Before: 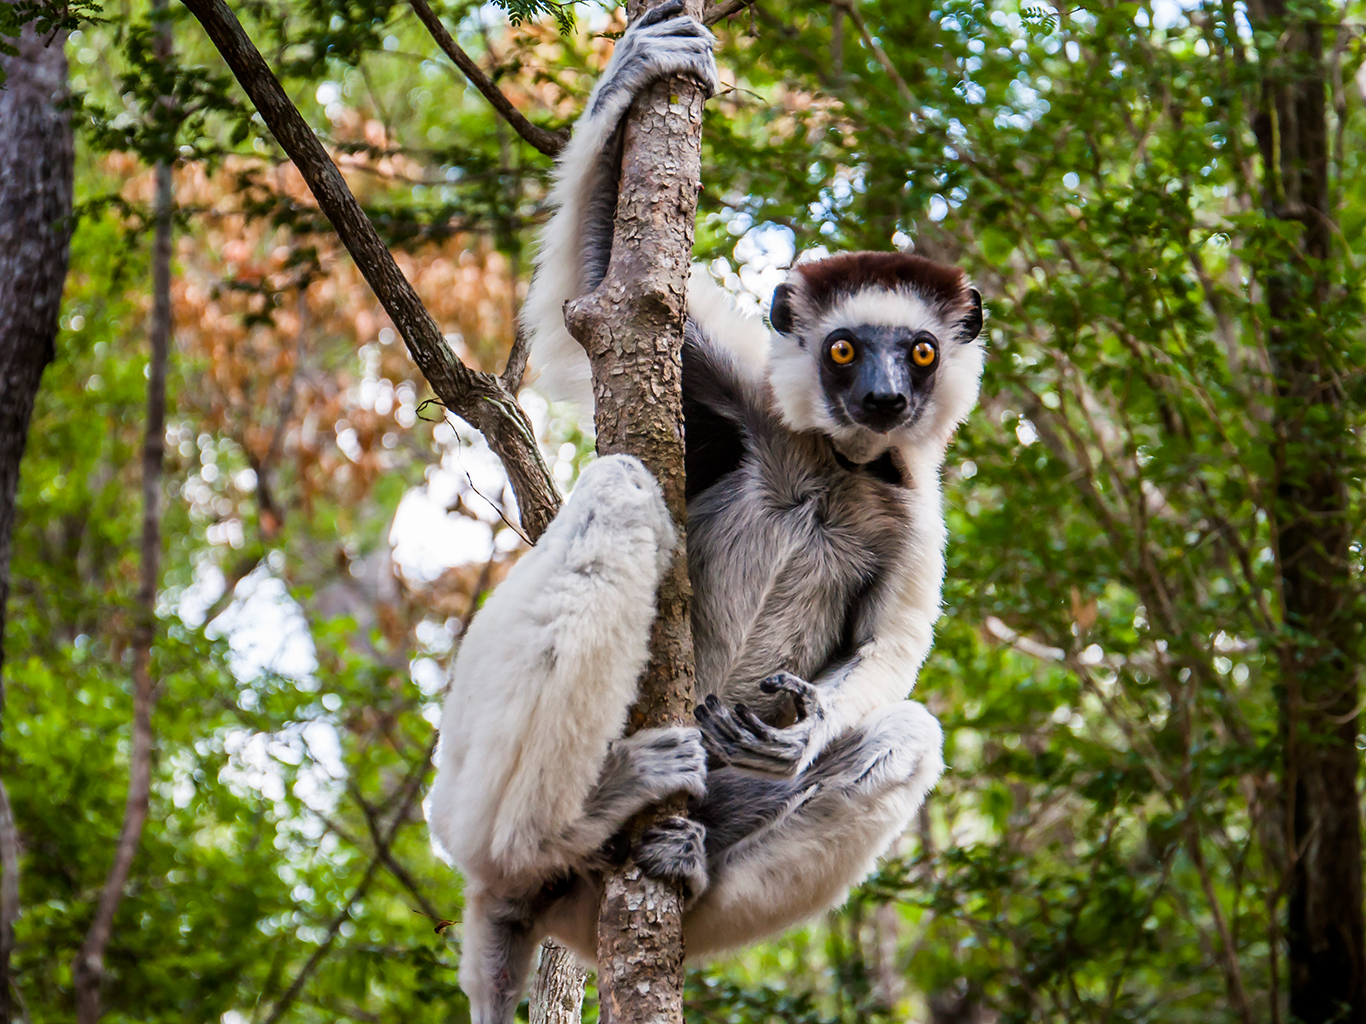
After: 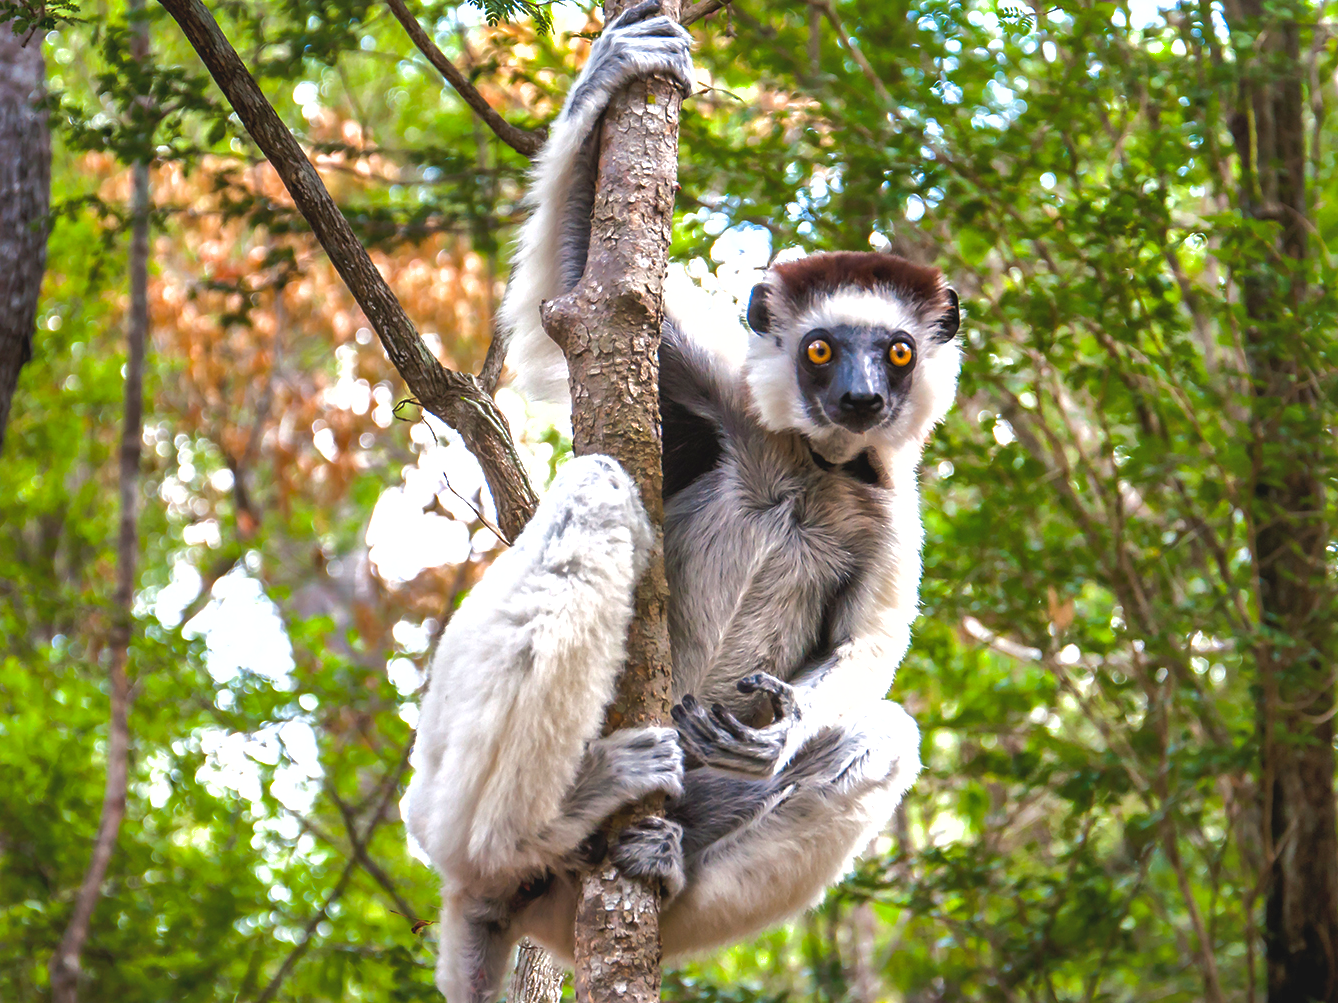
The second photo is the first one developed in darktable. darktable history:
crop: left 1.743%, right 0.268%, bottom 2.011%
exposure: black level correction -0.002, exposure 0.708 EV, compensate exposure bias true, compensate highlight preservation false
shadows and highlights: shadows 60, highlights -60
